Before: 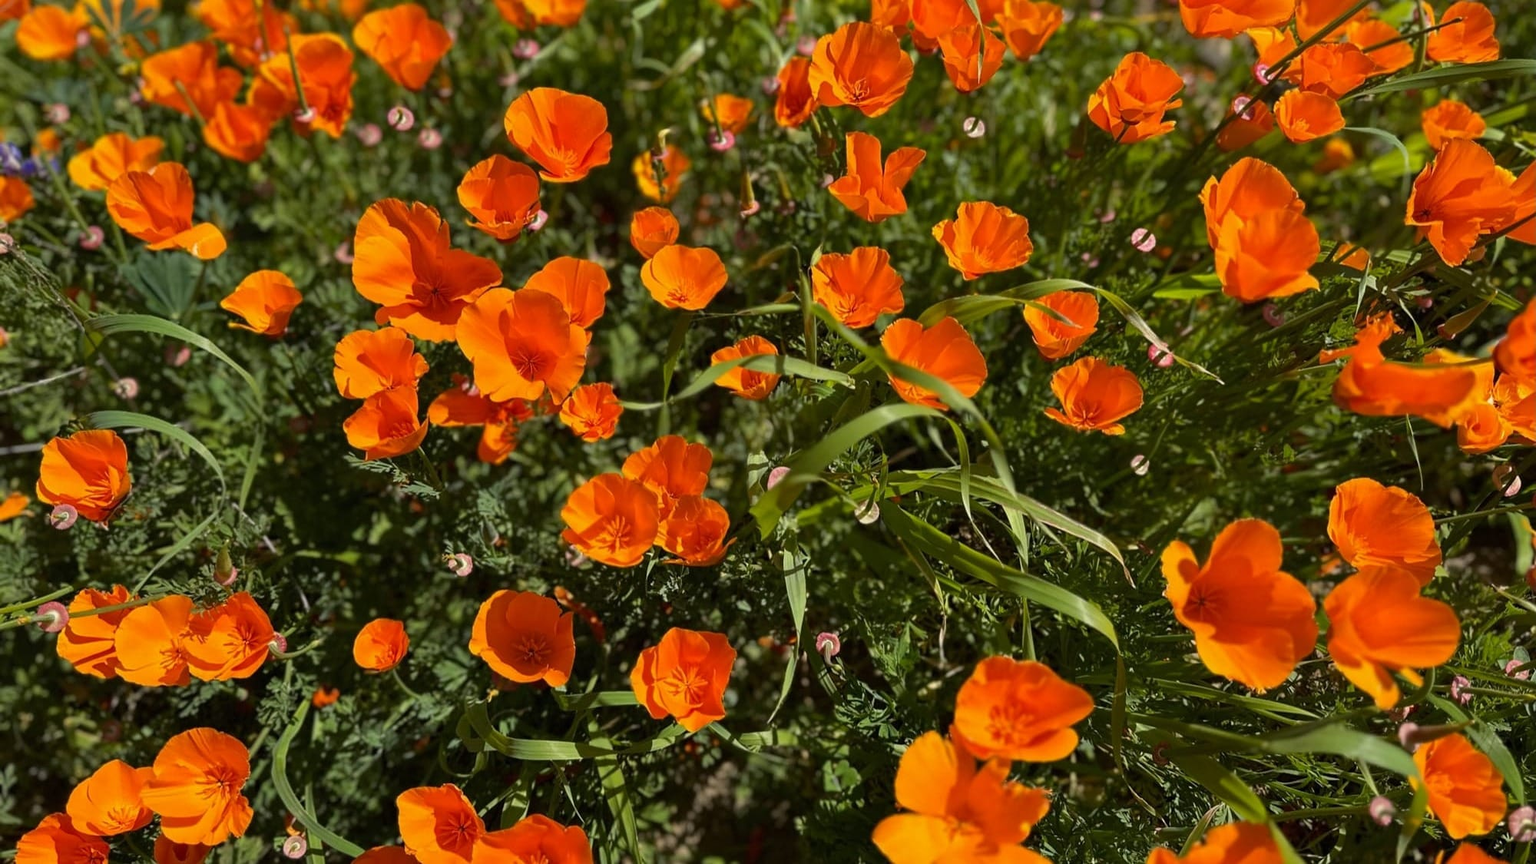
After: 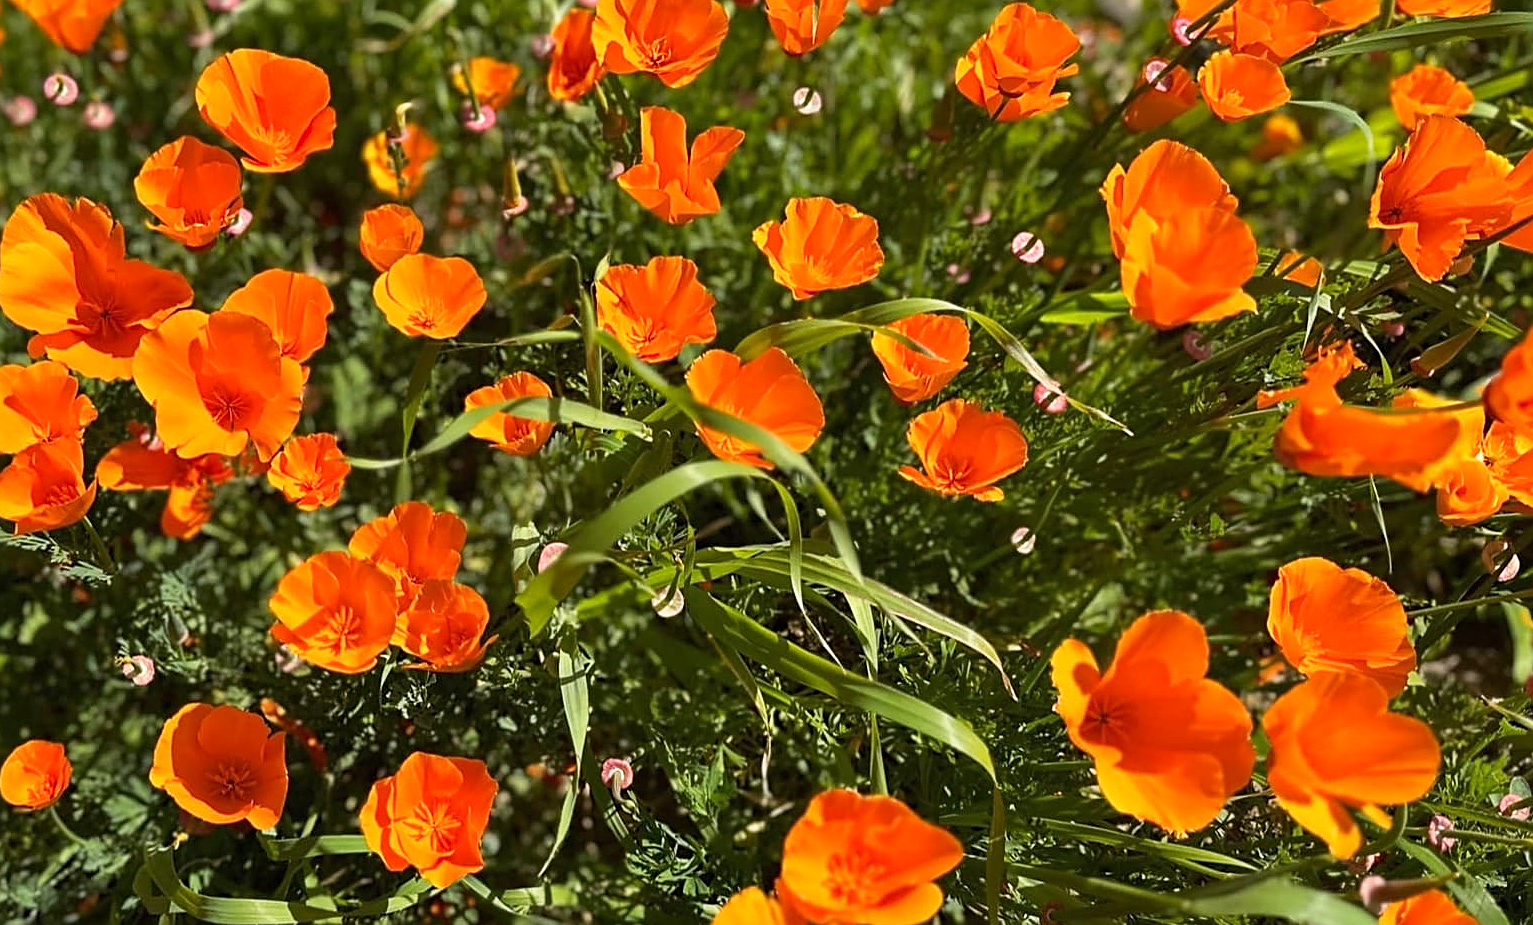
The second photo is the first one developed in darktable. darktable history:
sharpen: on, module defaults
crop: left 23.095%, top 5.827%, bottom 11.854%
base curve: curves: ch0 [(0, 0) (0.579, 0.807) (1, 1)], preserve colors none
